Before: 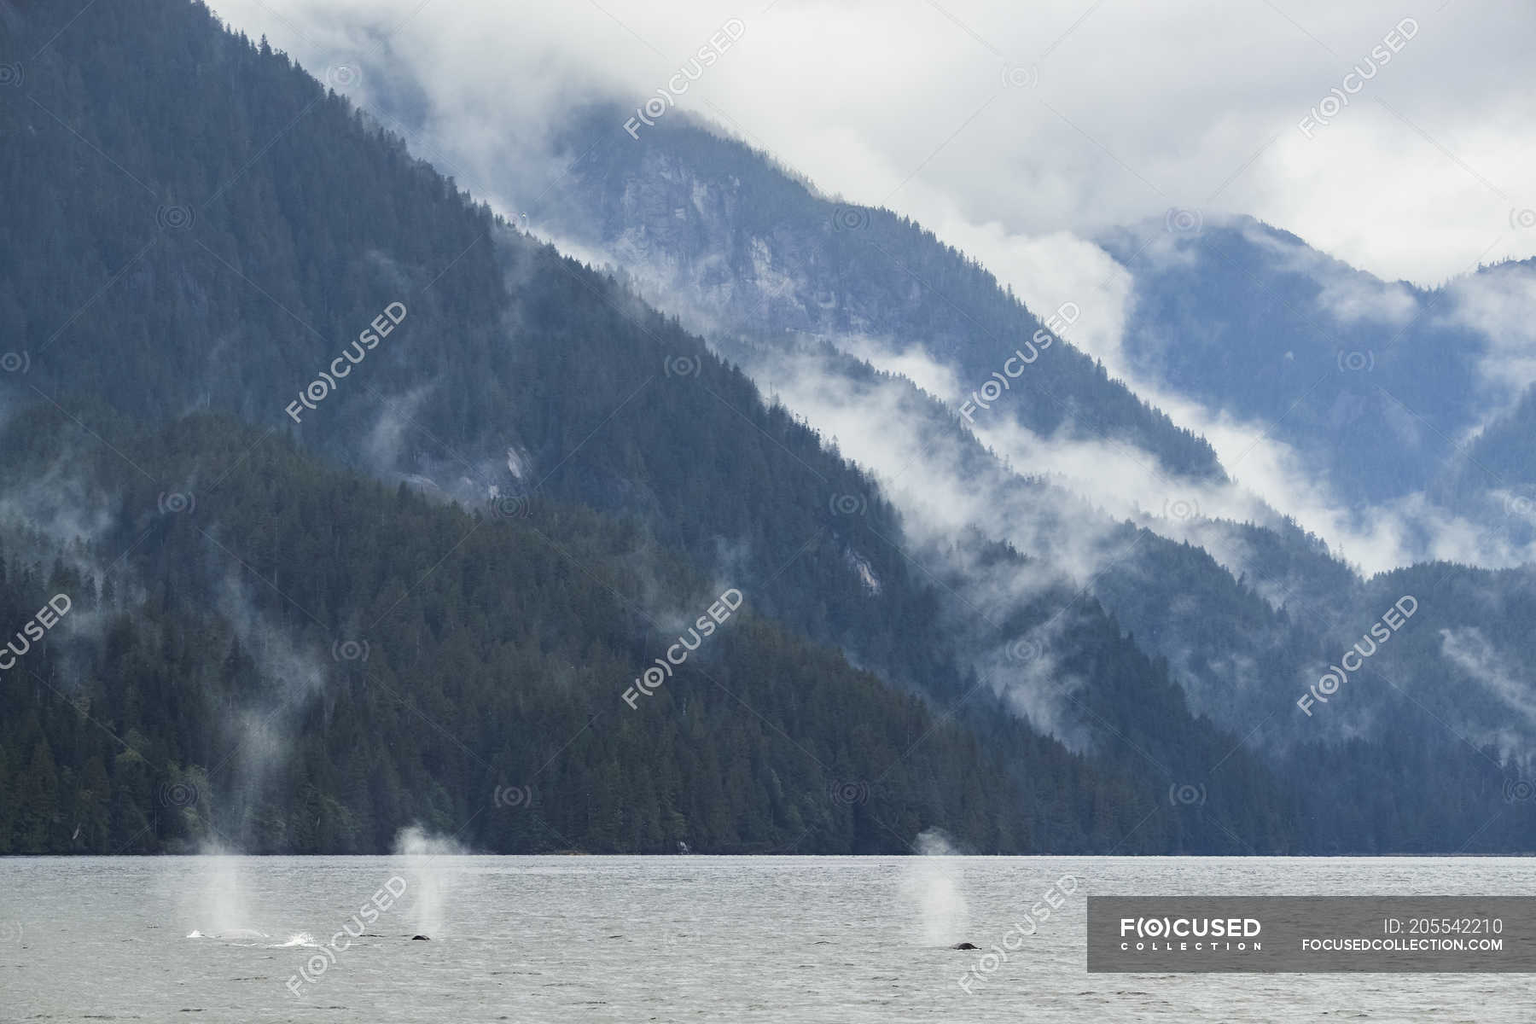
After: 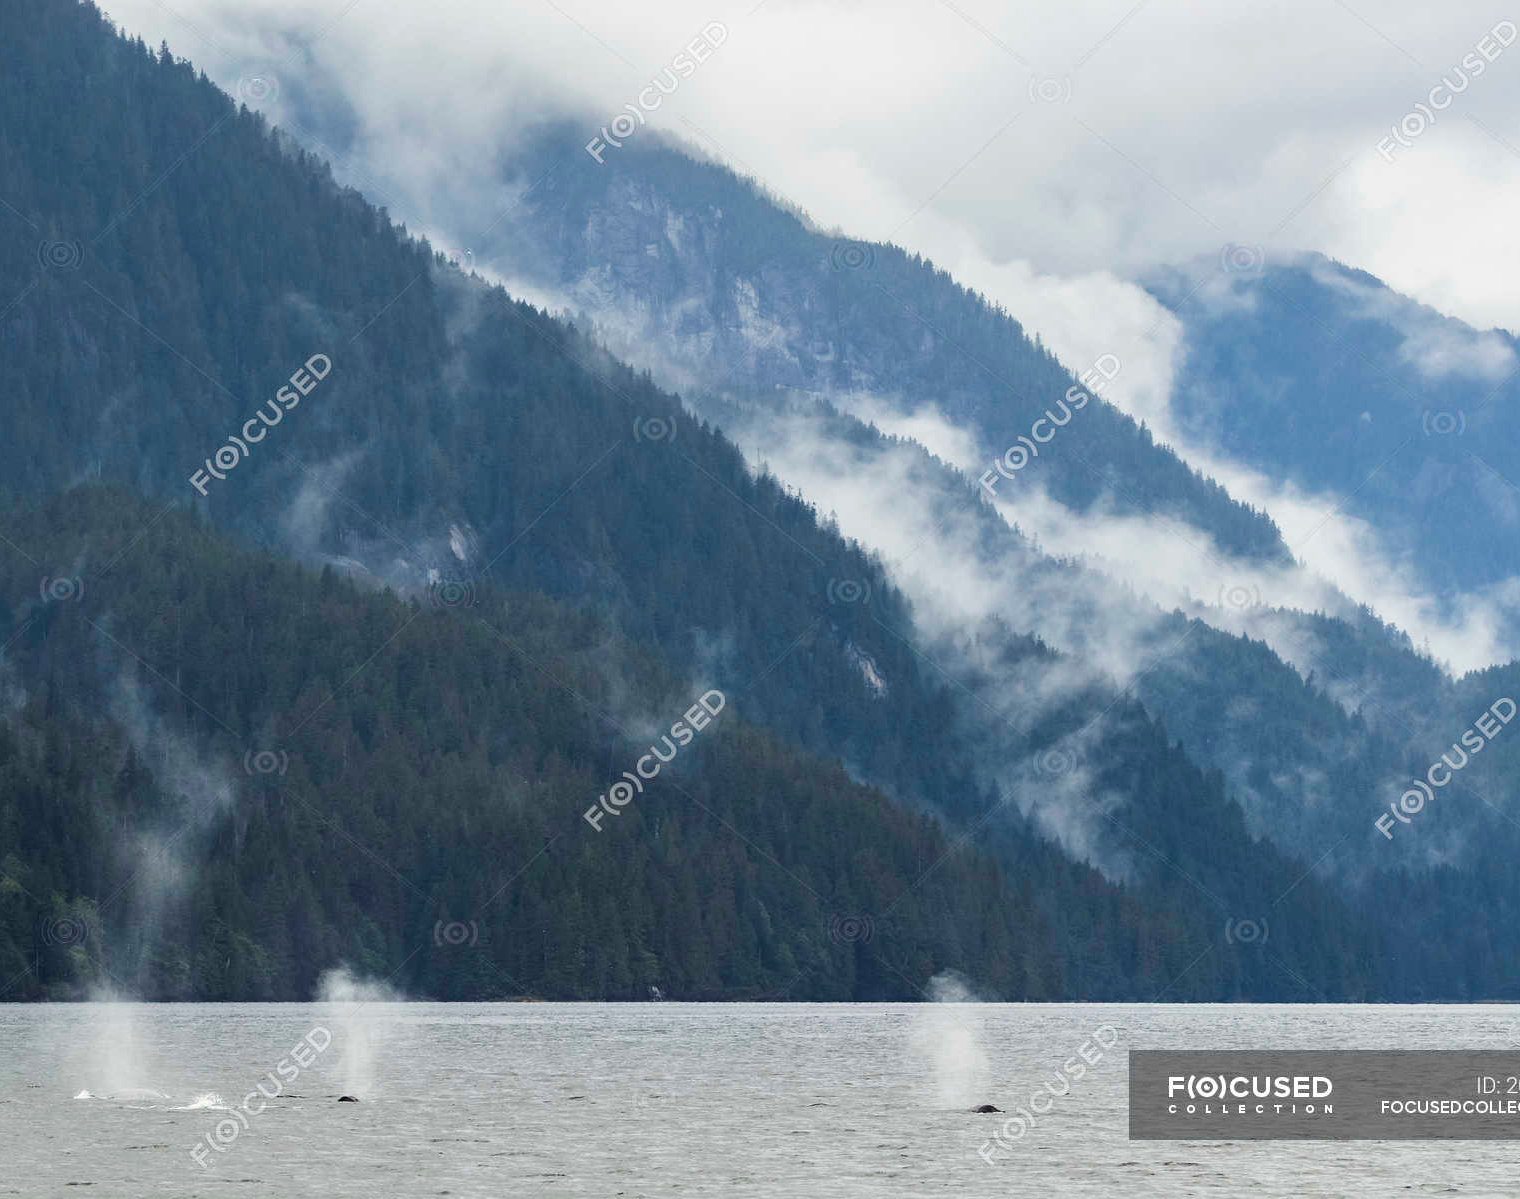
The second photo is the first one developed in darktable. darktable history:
crop: left 8.086%, right 7.416%
